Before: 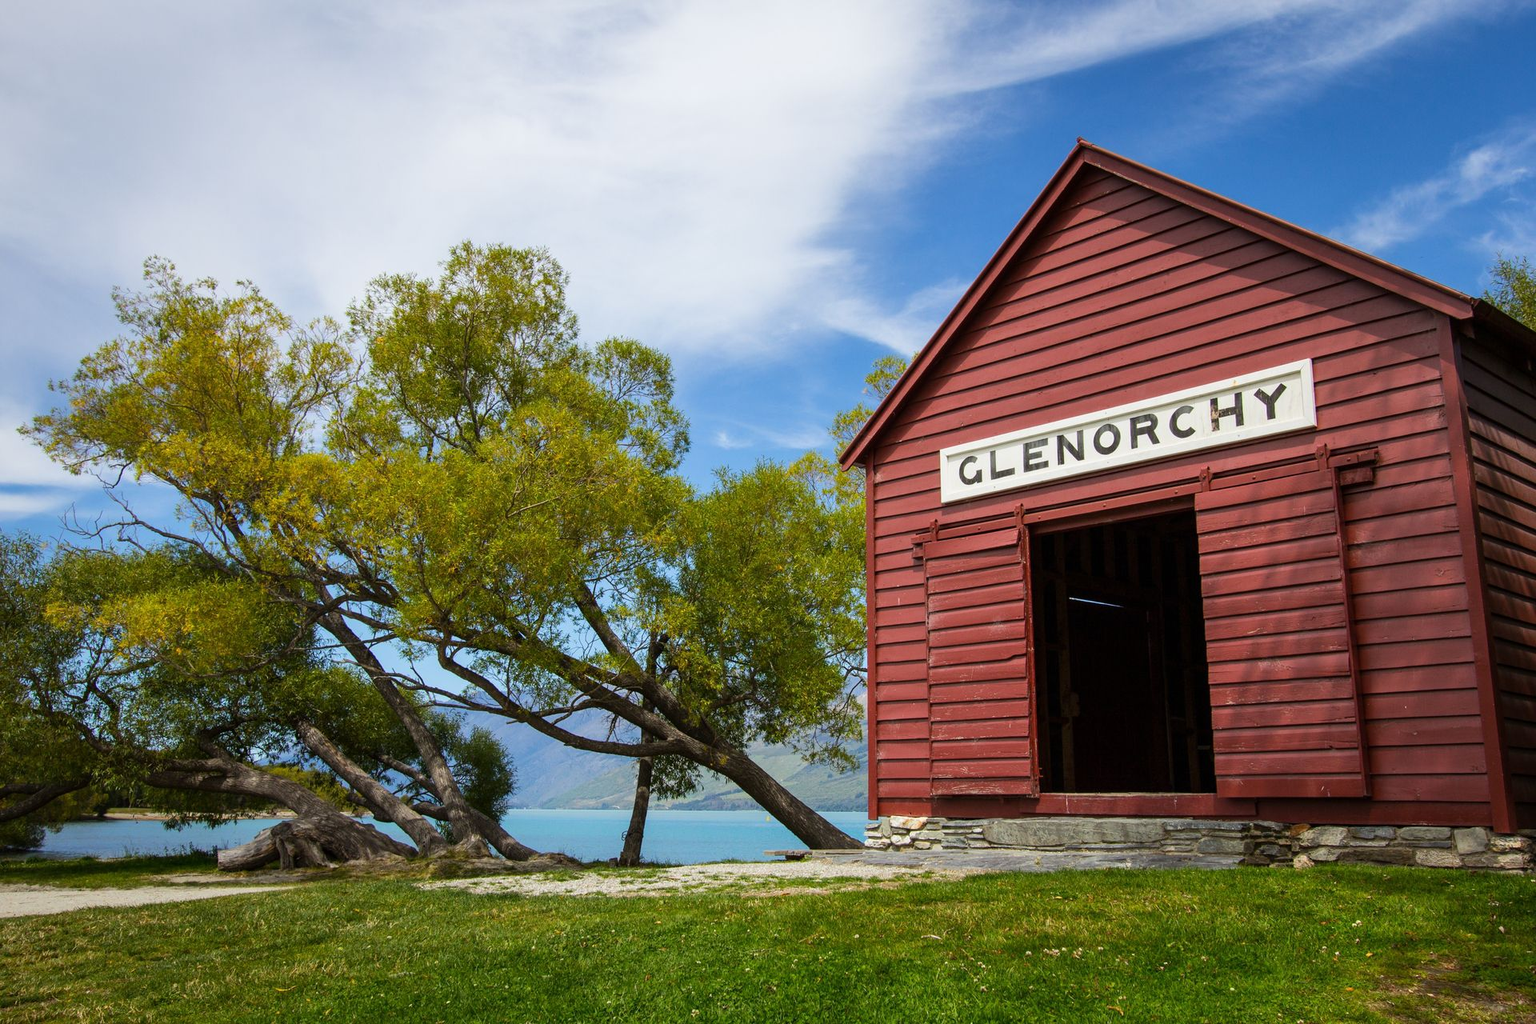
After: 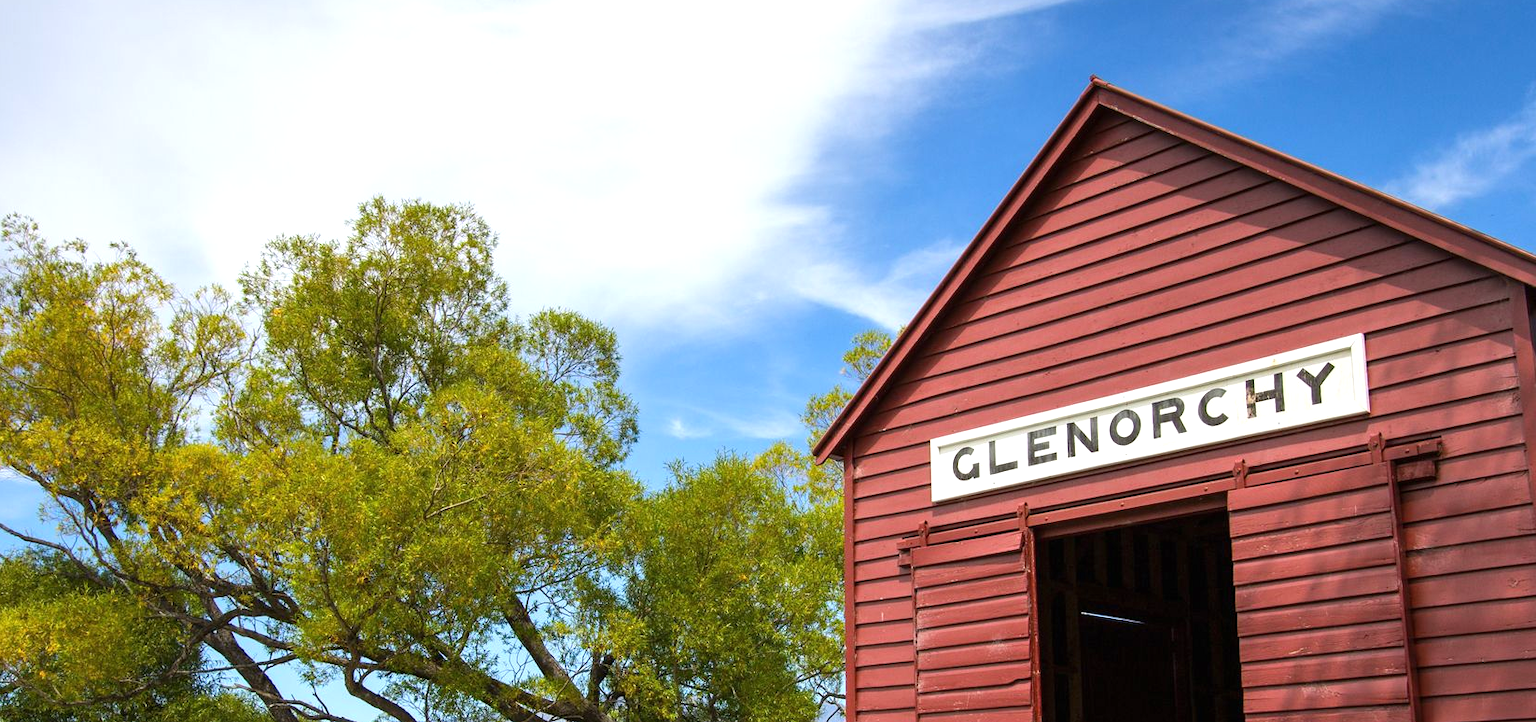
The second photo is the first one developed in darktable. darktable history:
crop and rotate: left 9.272%, top 7.179%, right 4.983%, bottom 32.299%
exposure: black level correction 0, exposure 0.499 EV, compensate highlight preservation false
